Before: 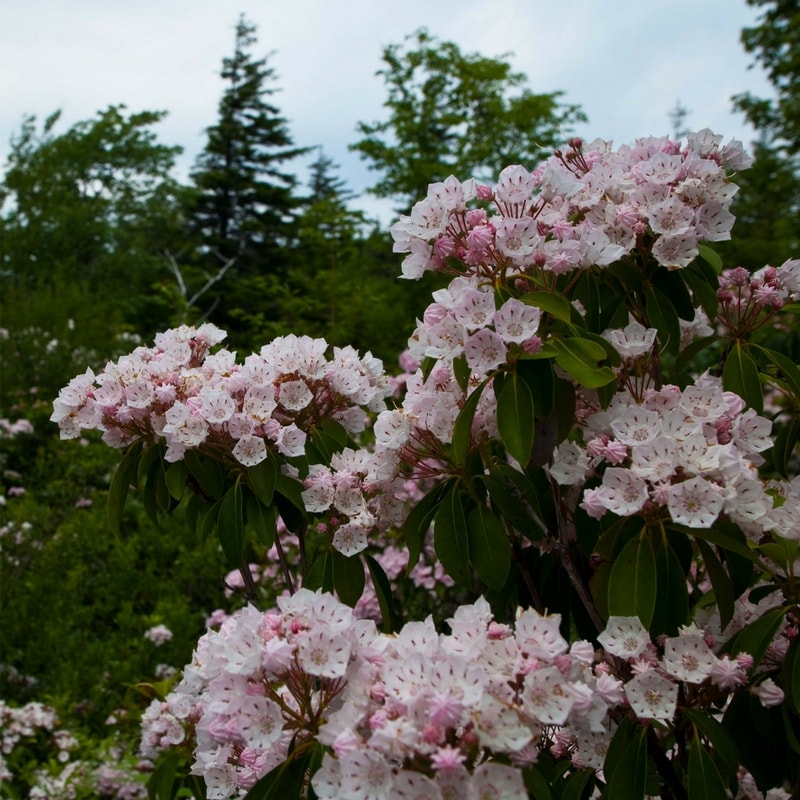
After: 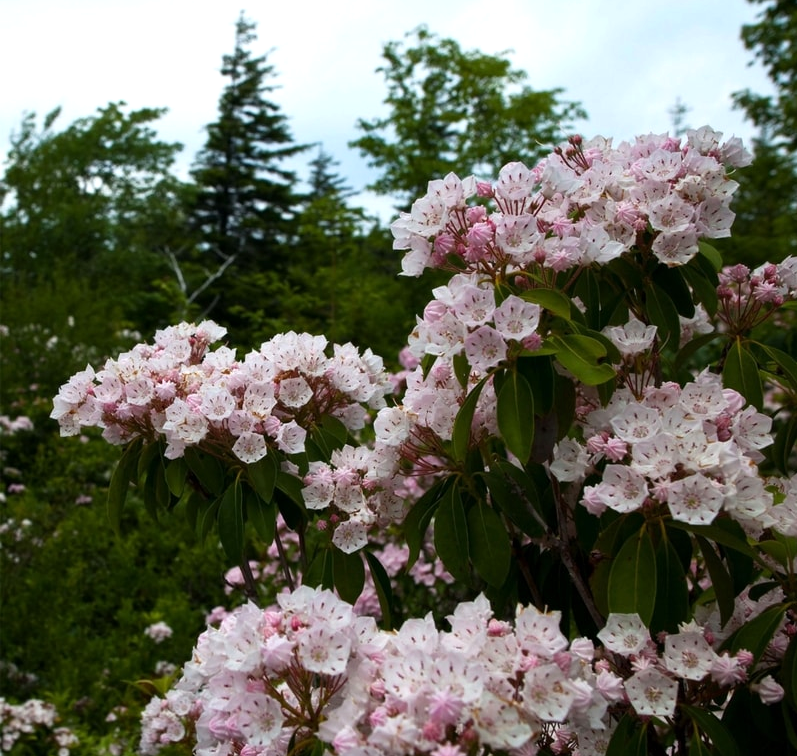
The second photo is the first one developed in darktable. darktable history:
crop: top 0.453%, right 0.255%, bottom 5.026%
tone equalizer: -8 EV -0.414 EV, -7 EV -0.357 EV, -6 EV -0.297 EV, -5 EV -0.235 EV, -3 EV 0.214 EV, -2 EV 0.338 EV, -1 EV 0.381 EV, +0 EV 0.436 EV, smoothing diameter 24.88%, edges refinement/feathering 13.06, preserve details guided filter
